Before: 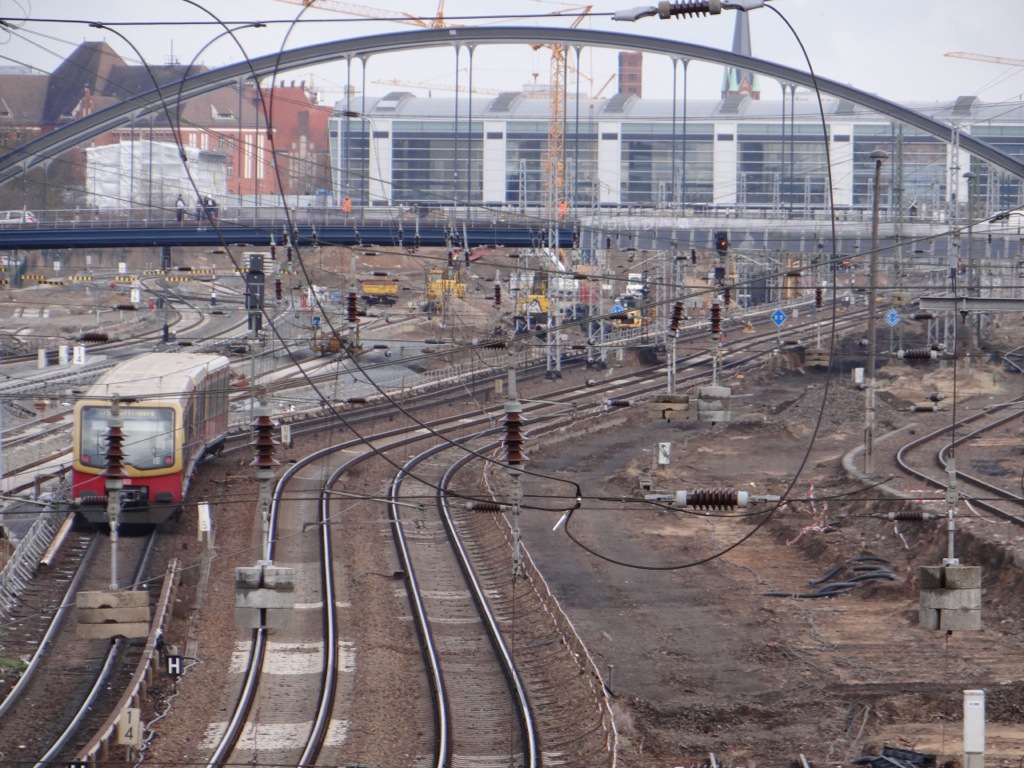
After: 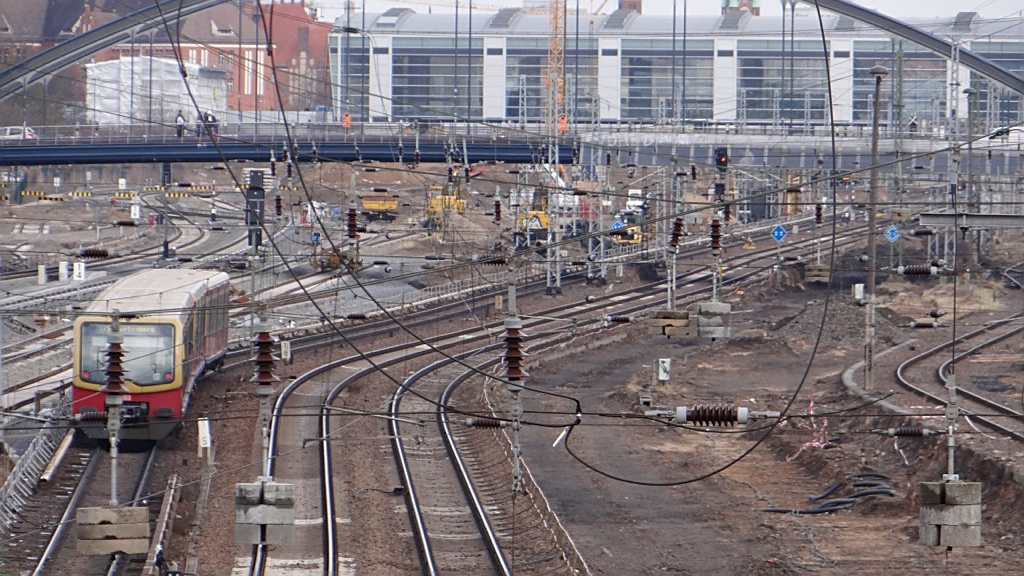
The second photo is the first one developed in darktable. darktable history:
crop: top 11.042%, bottom 13.942%
sharpen: on, module defaults
